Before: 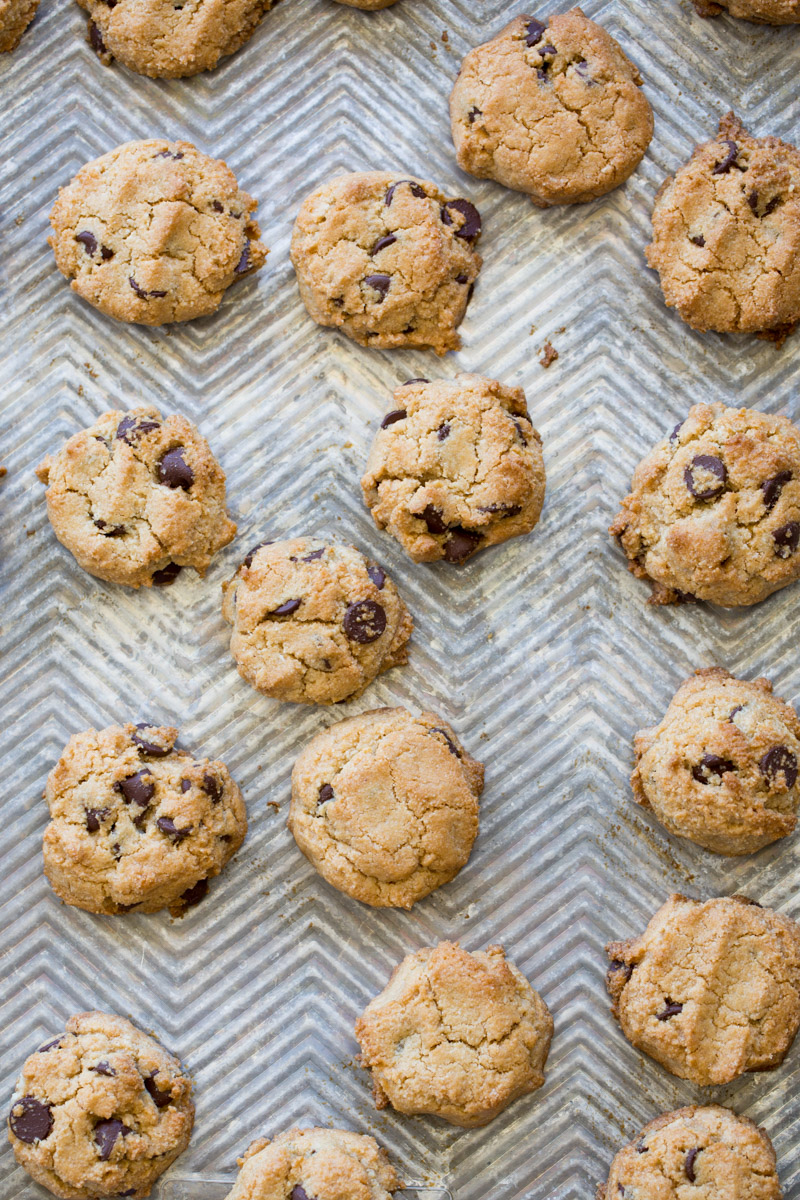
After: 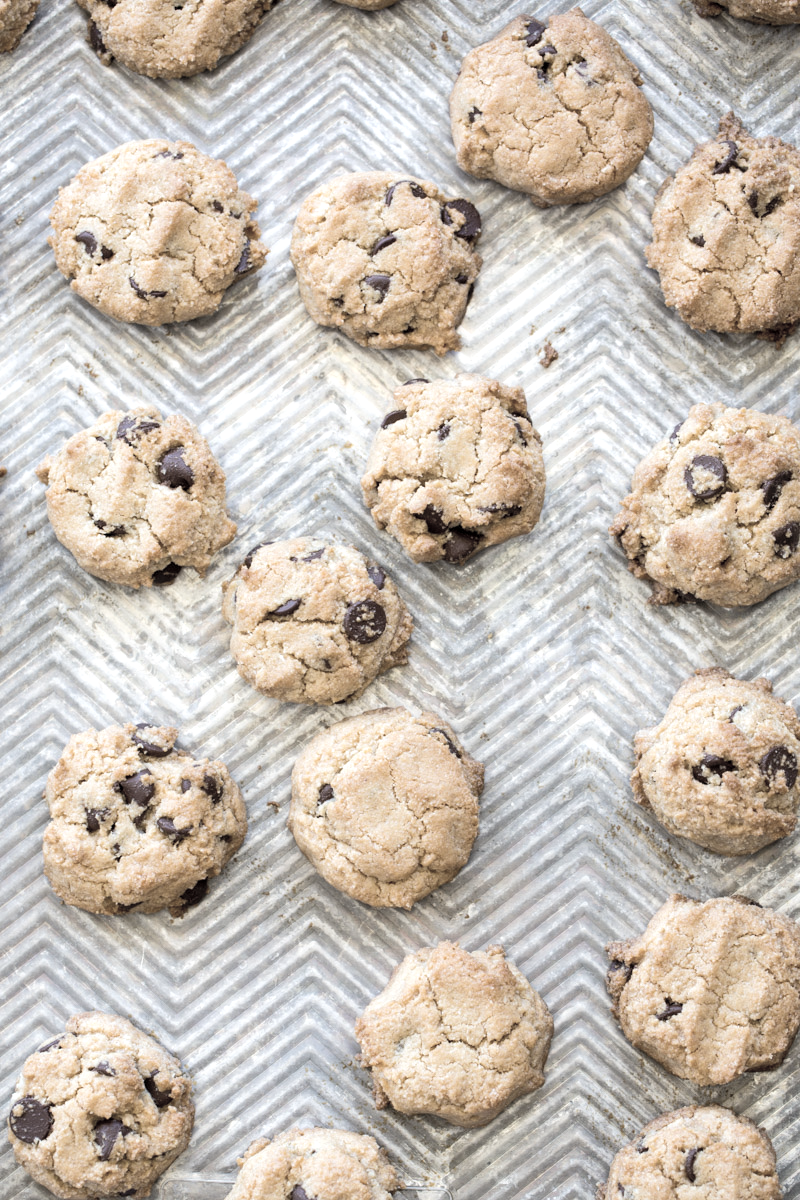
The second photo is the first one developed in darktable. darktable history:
local contrast: highlights 107%, shadows 99%, detail 120%, midtone range 0.2
tone equalizer: -8 EV -0.455 EV, -7 EV -0.378 EV, -6 EV -0.338 EV, -5 EV -0.239 EV, -3 EV 0.246 EV, -2 EV 0.315 EV, -1 EV 0.377 EV, +0 EV 0.415 EV, edges refinement/feathering 500, mask exposure compensation -1.57 EV, preserve details no
contrast brightness saturation: brightness 0.181, saturation -0.513
